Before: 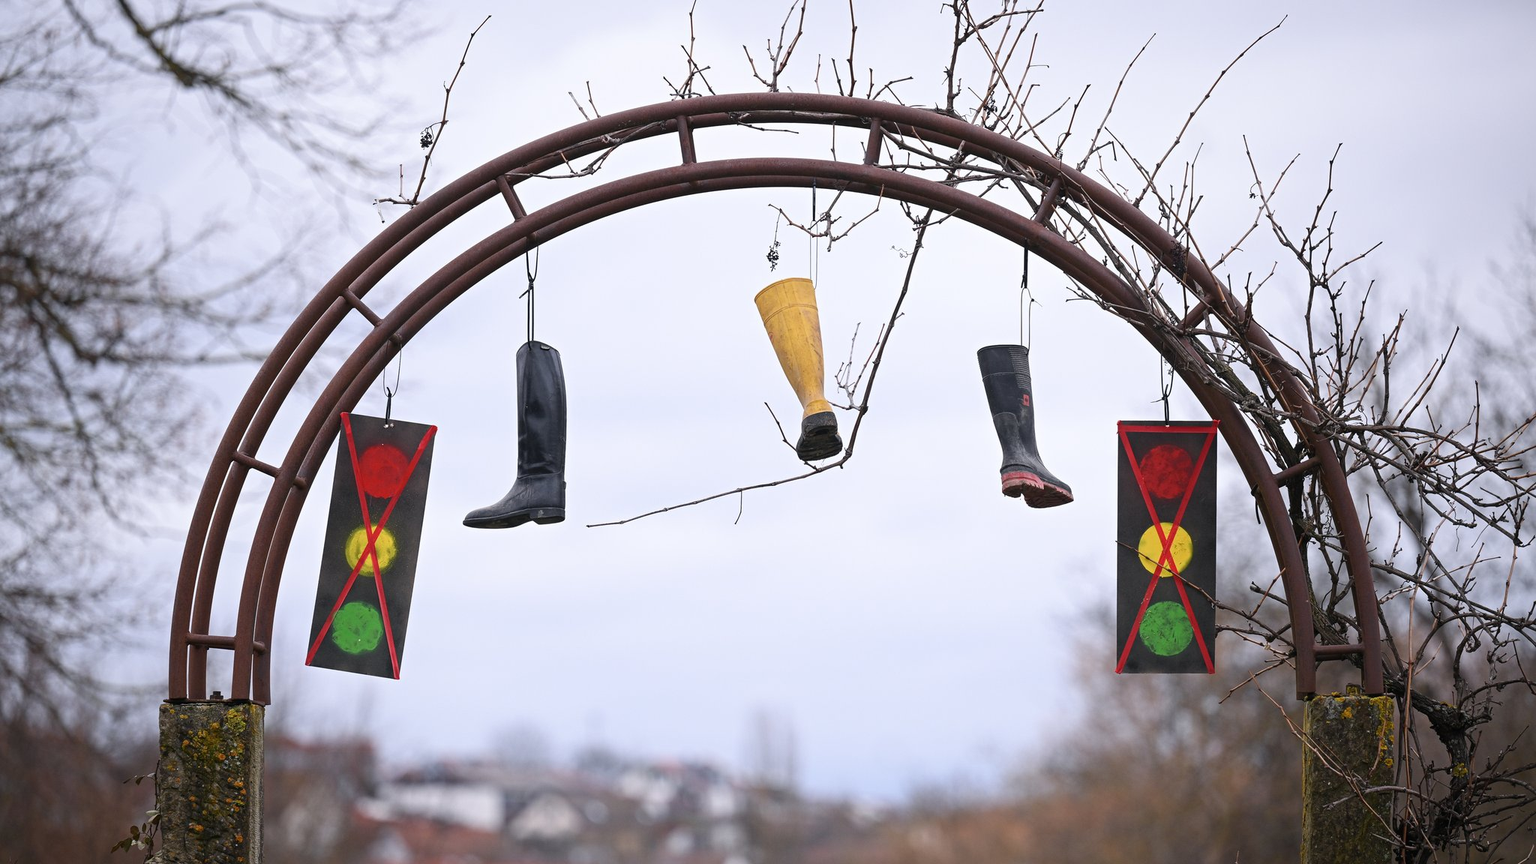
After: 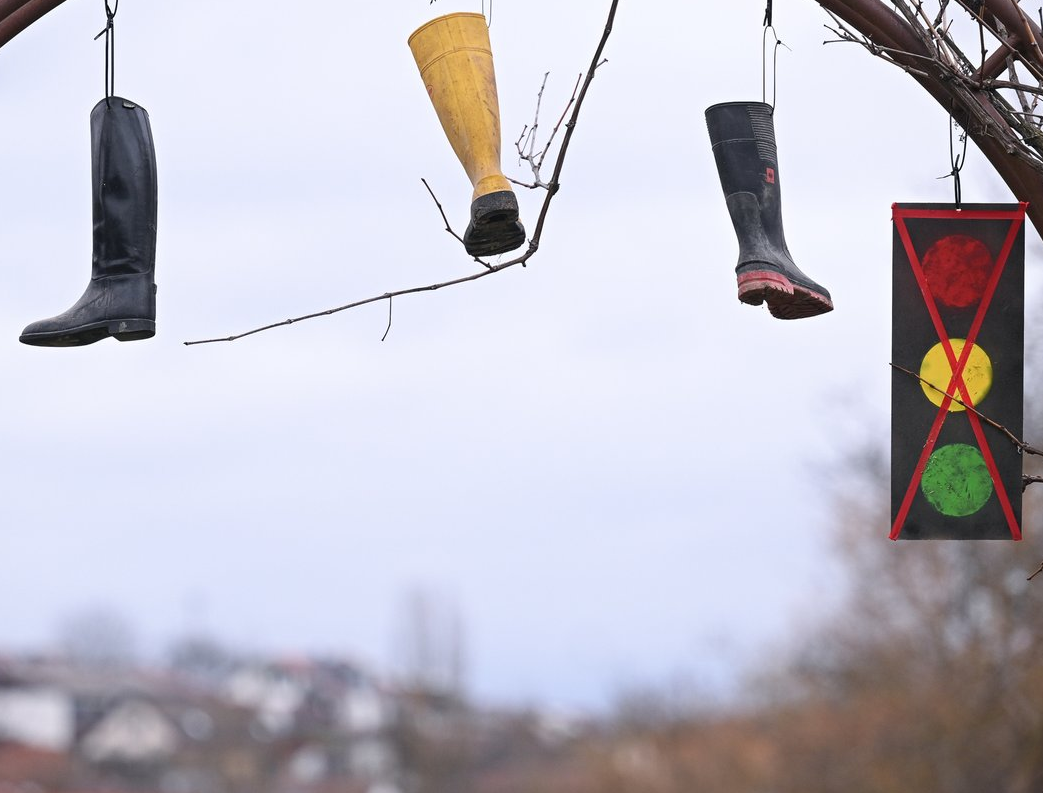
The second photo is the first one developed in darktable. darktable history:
crop and rotate: left 29.237%, top 31.152%, right 19.807%
color balance: input saturation 99%
